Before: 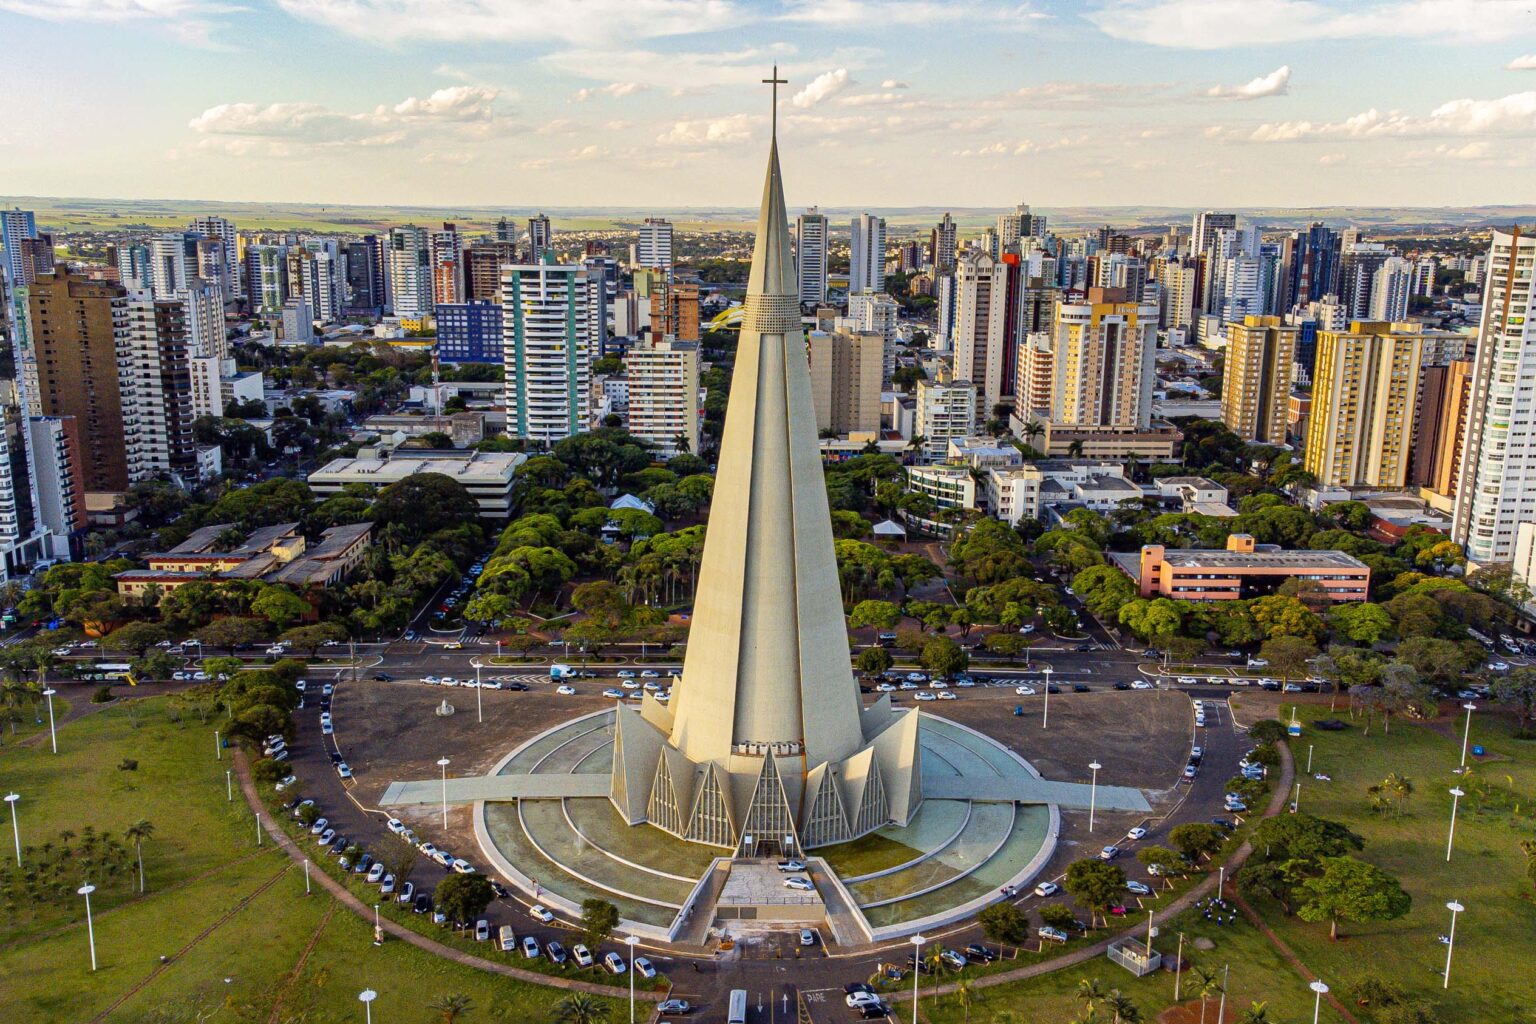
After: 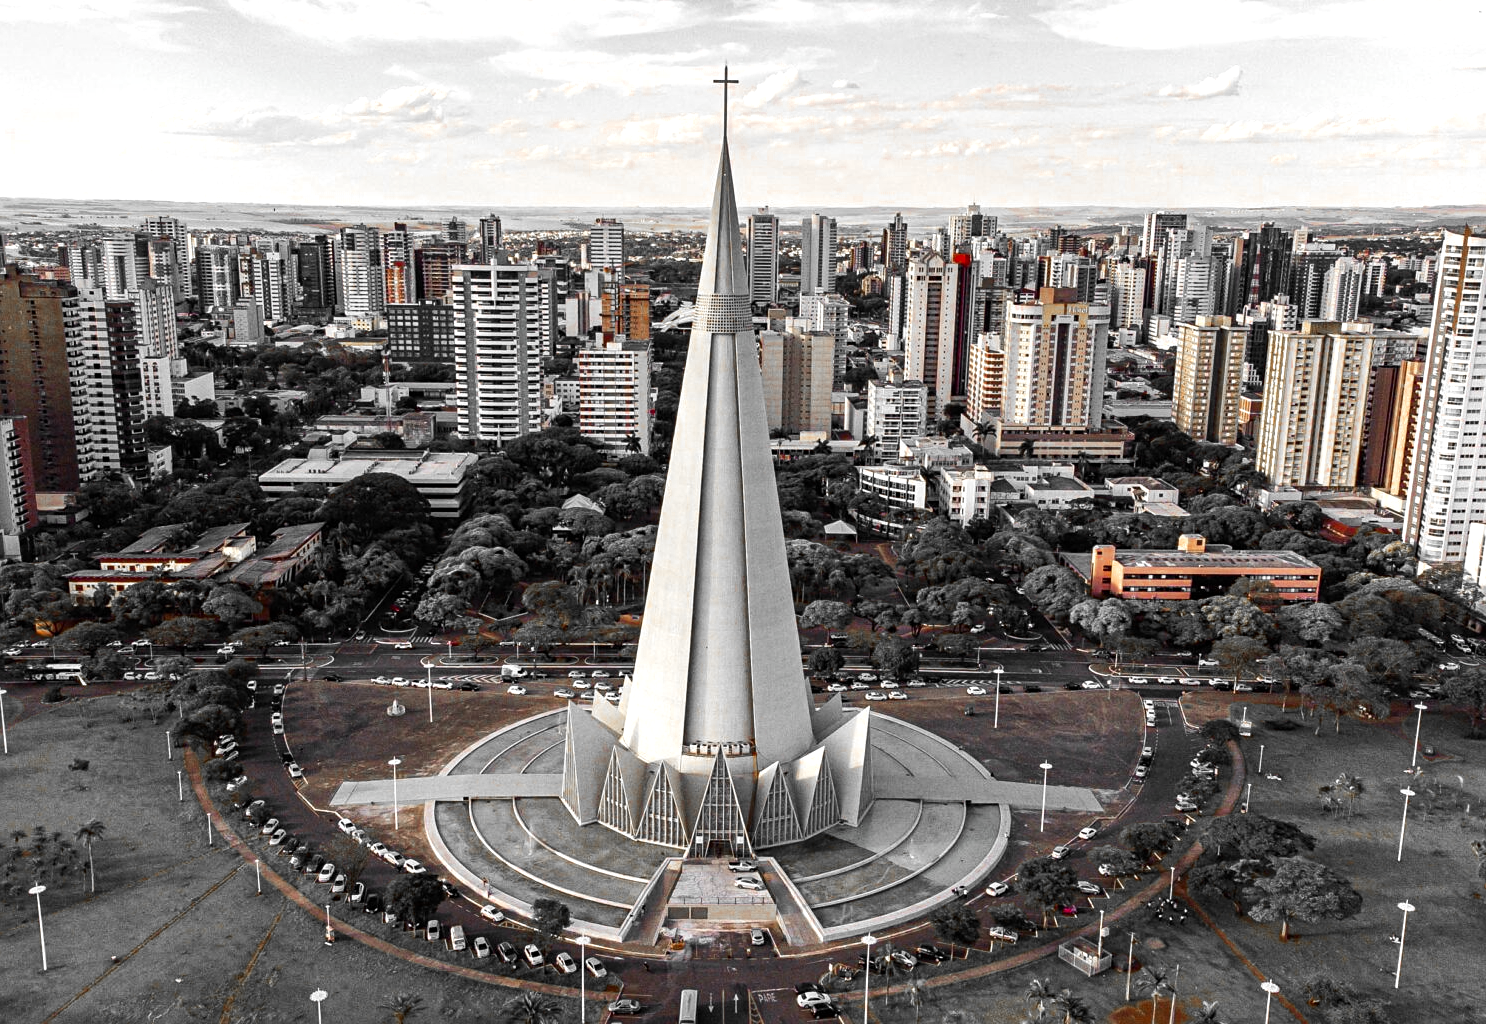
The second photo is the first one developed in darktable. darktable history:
sharpen: amount 0.2
tone equalizer: -8 EV -0.417 EV, -7 EV -0.389 EV, -6 EV -0.333 EV, -5 EV -0.222 EV, -3 EV 0.222 EV, -2 EV 0.333 EV, -1 EV 0.389 EV, +0 EV 0.417 EV, edges refinement/feathering 500, mask exposure compensation -1.57 EV, preserve details no
crop and rotate: left 3.238%
color zones: curves: ch0 [(0, 0.497) (0.096, 0.361) (0.221, 0.538) (0.429, 0.5) (0.571, 0.5) (0.714, 0.5) (0.857, 0.5) (1, 0.497)]; ch1 [(0, 0.5) (0.143, 0.5) (0.257, -0.002) (0.429, 0.04) (0.571, -0.001) (0.714, -0.015) (0.857, 0.024) (1, 0.5)]
